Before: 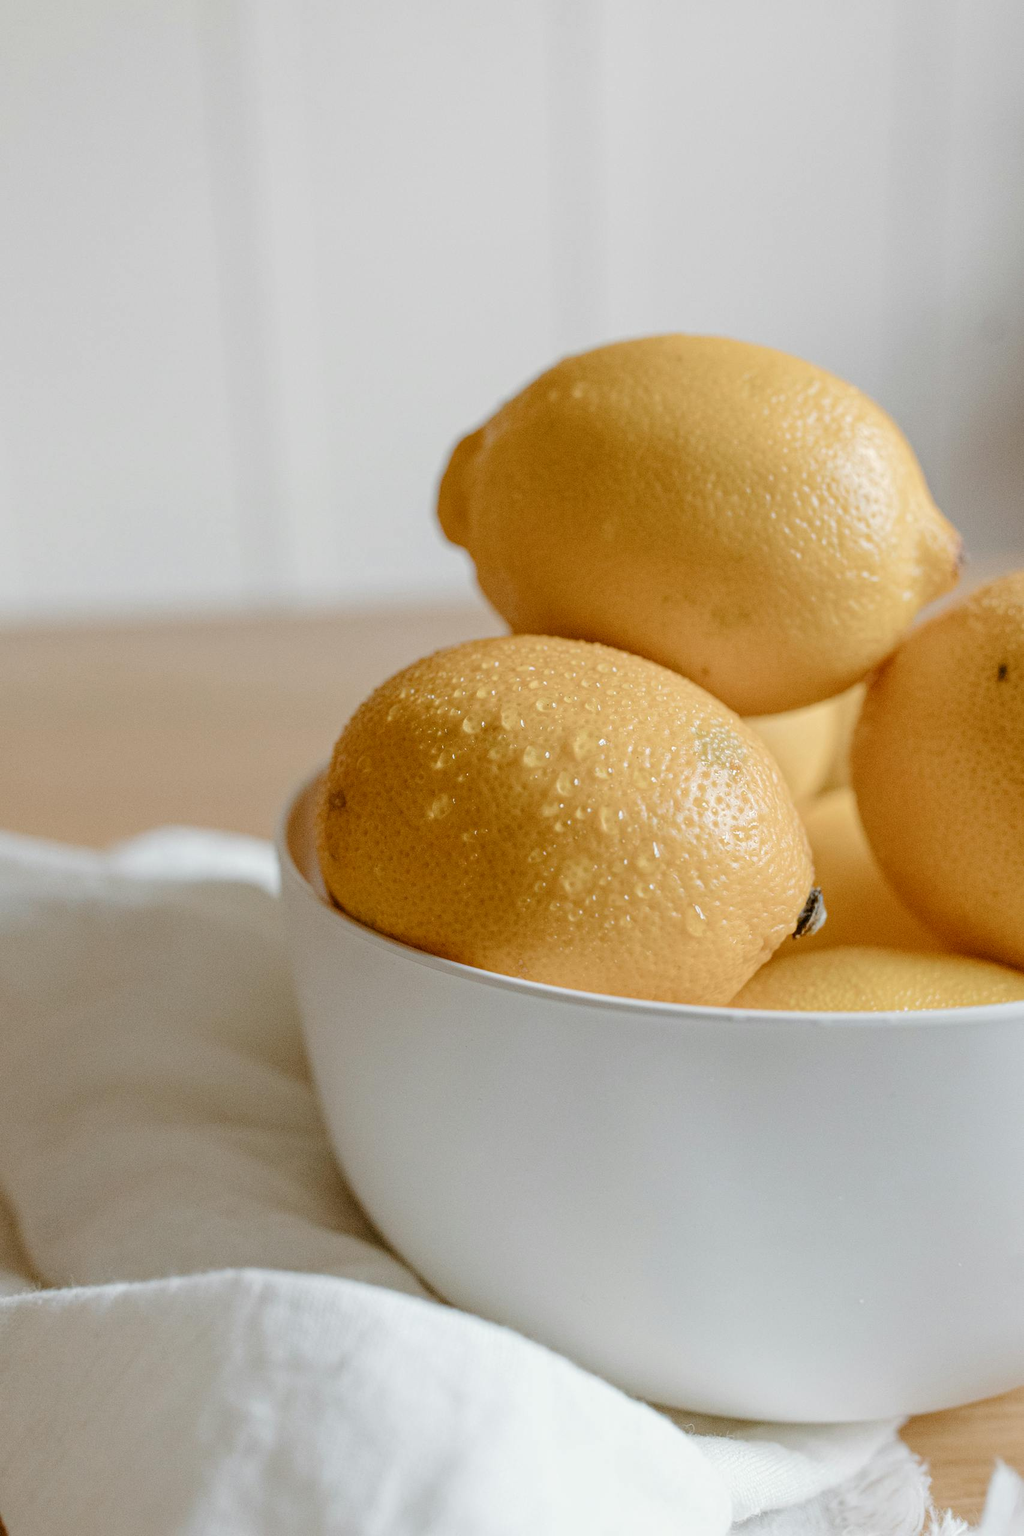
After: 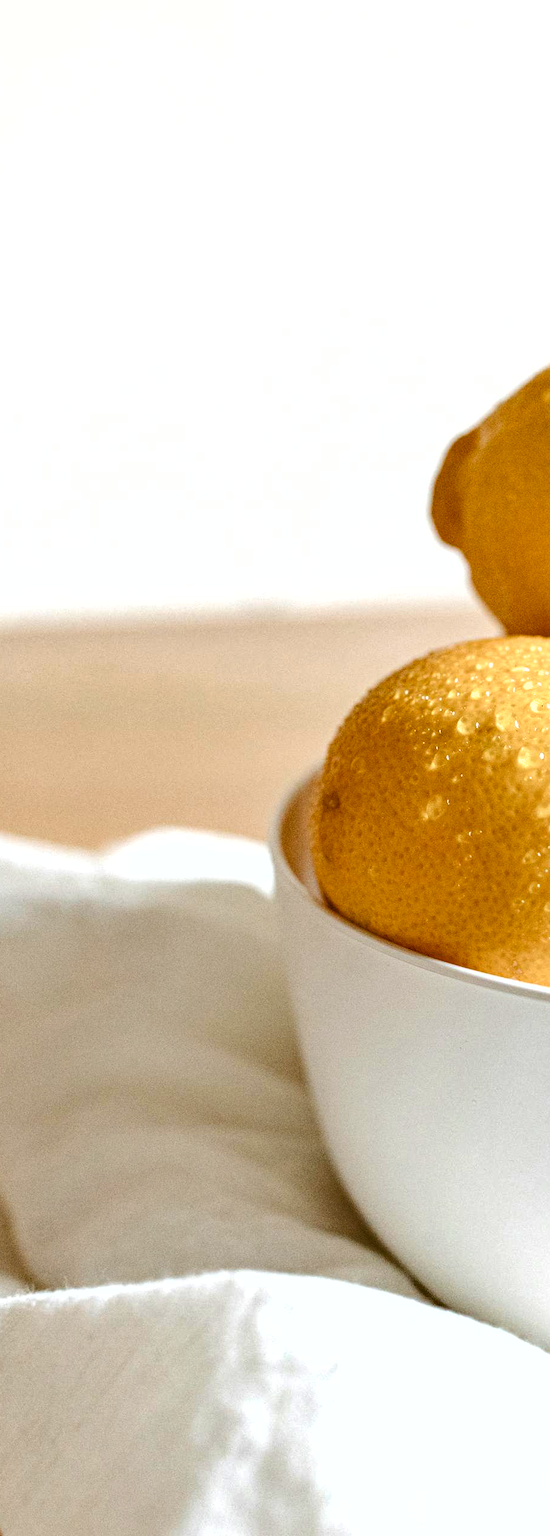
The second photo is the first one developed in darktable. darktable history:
crop: left 0.686%, right 45.587%, bottom 0.086%
shadows and highlights: shadows 59.51, soften with gaussian
exposure: exposure 1 EV, compensate highlight preservation false
